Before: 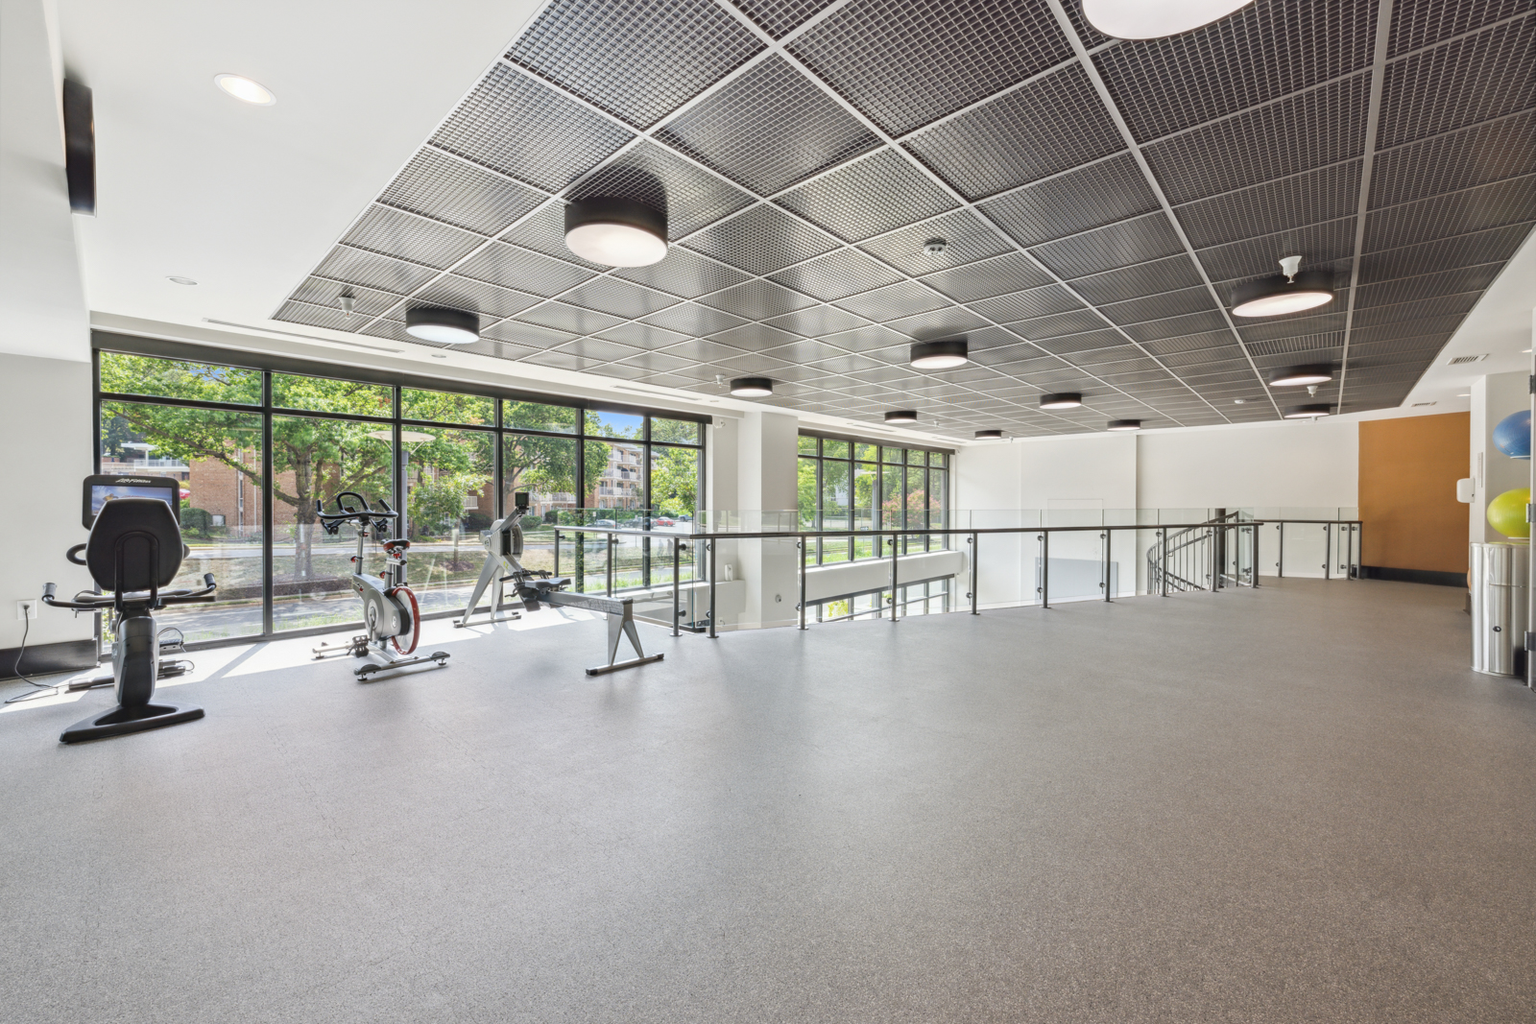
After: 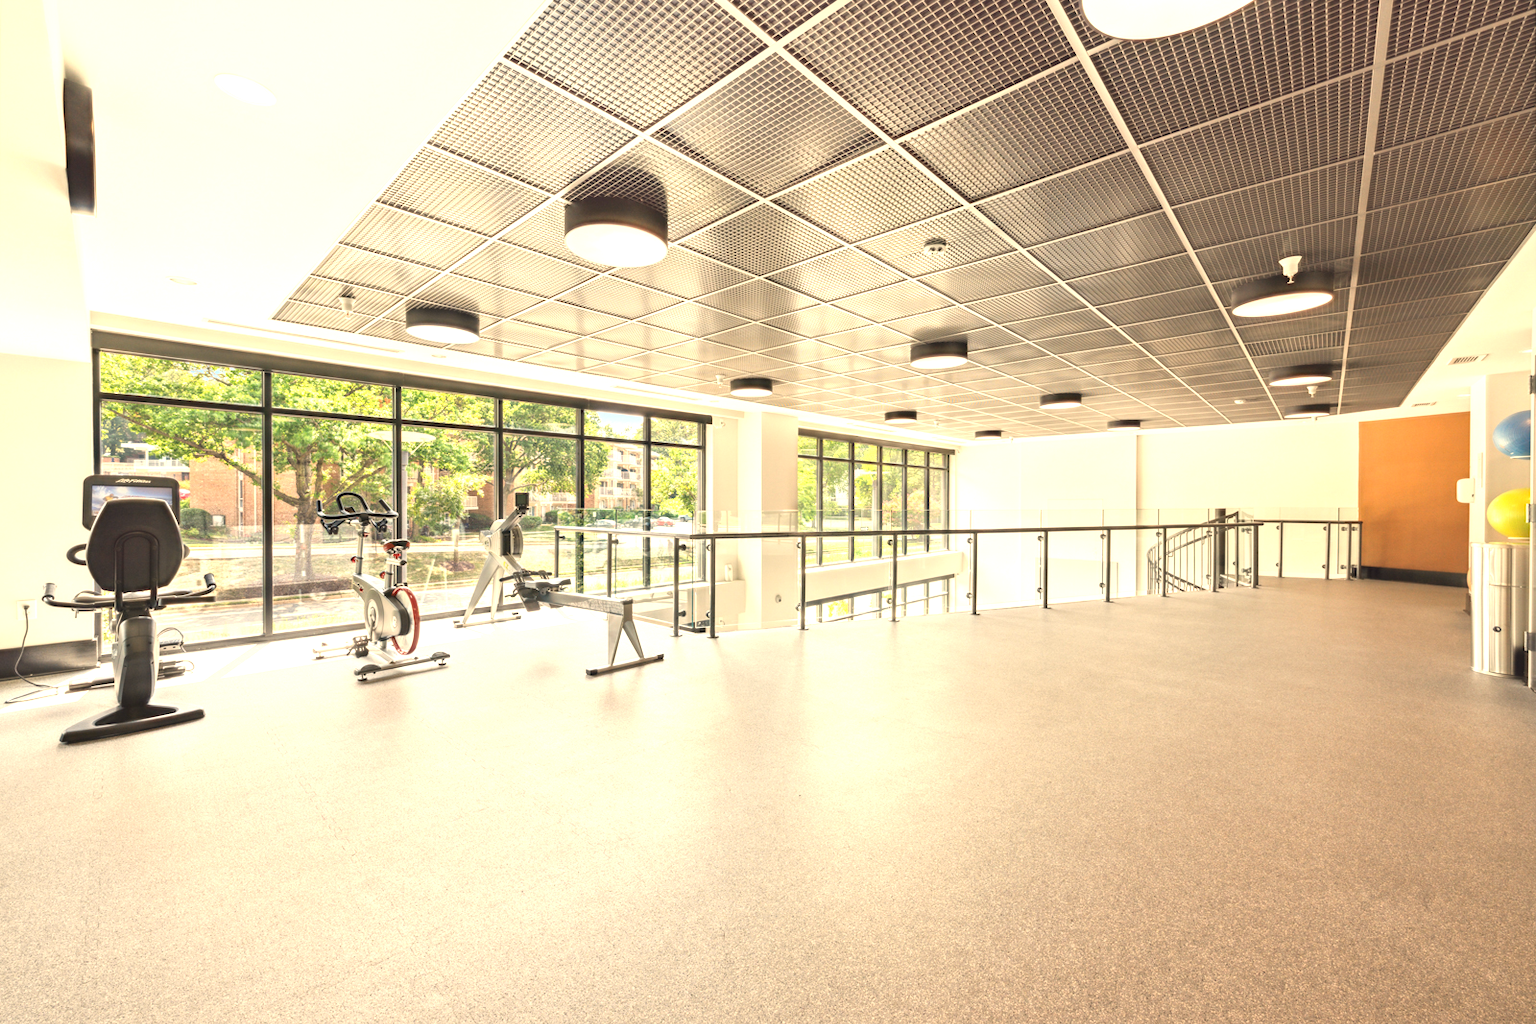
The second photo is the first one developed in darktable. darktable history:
white balance: red 1.123, blue 0.83
exposure: black level correction 0.001, exposure 0.955 EV, compensate exposure bias true, compensate highlight preservation false
